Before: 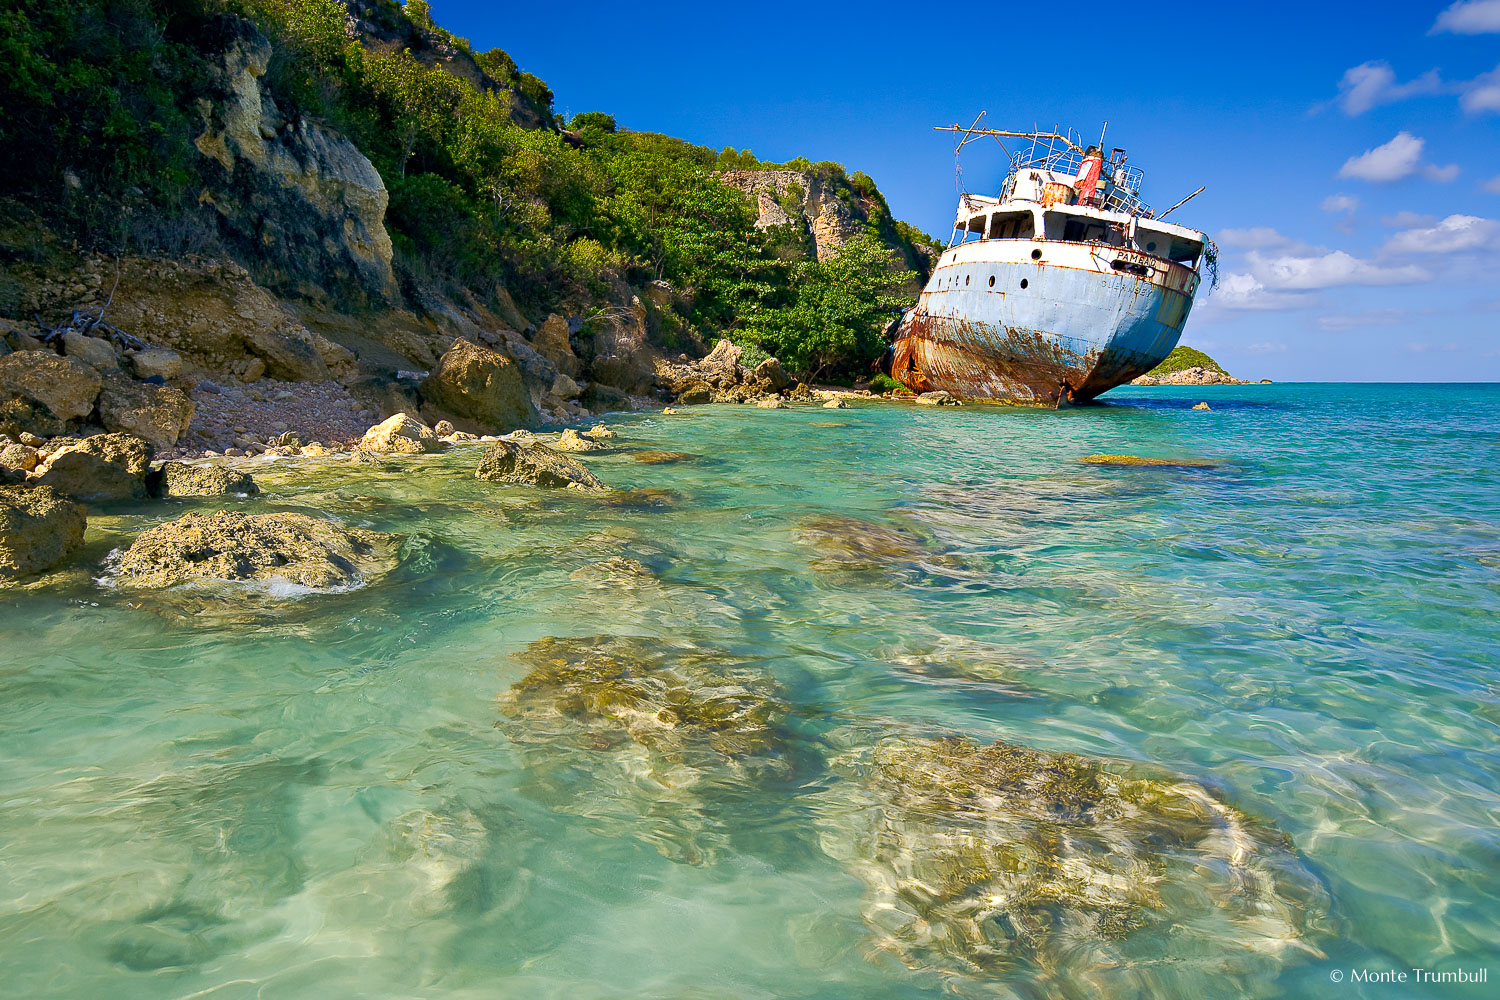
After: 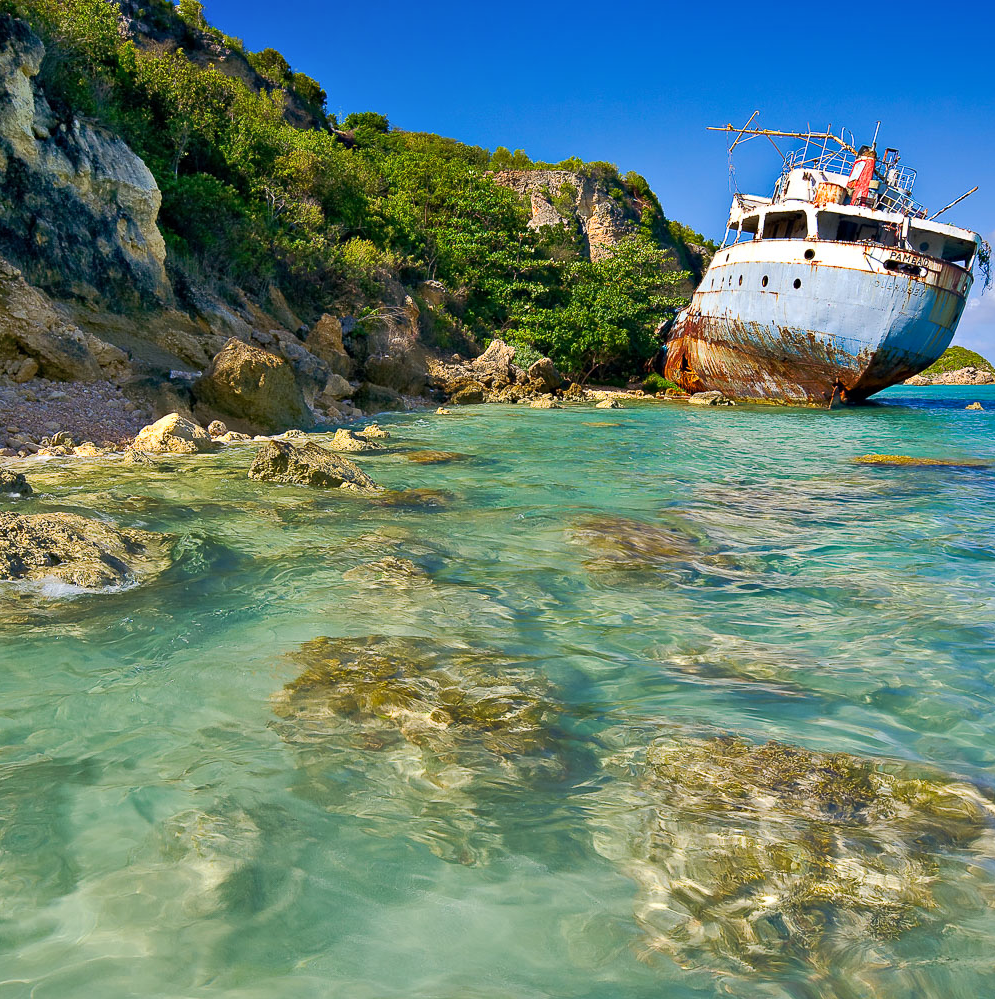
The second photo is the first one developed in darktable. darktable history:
color correction: highlights b* 0.044
crop and rotate: left 15.149%, right 18.472%
shadows and highlights: low approximation 0.01, soften with gaussian
